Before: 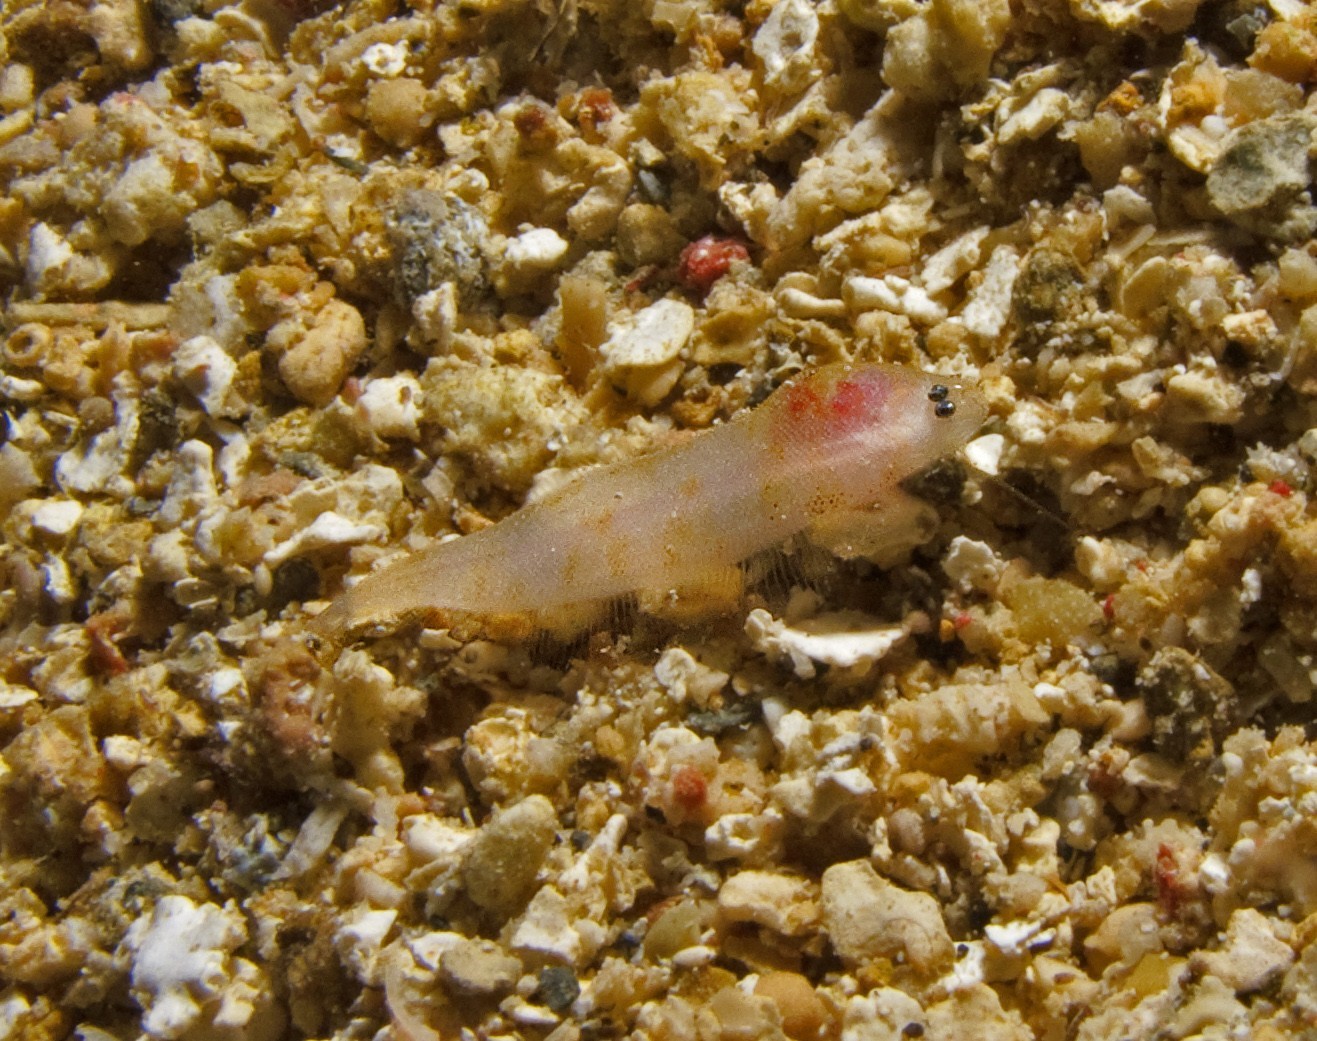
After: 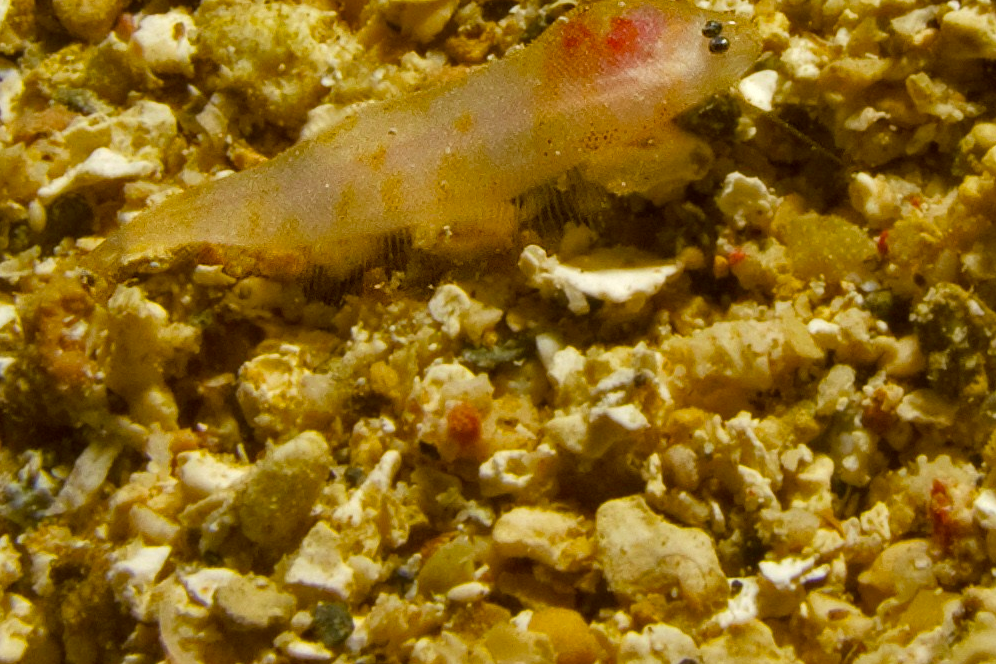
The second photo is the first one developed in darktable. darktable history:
crop and rotate: left 17.299%, top 35.115%, right 7.015%, bottom 1.024%
color correction: highlights a* -1.43, highlights b* 10.12, shadows a* 0.395, shadows b* 19.35
color balance rgb: perceptual saturation grading › global saturation 25%, global vibrance 10%
